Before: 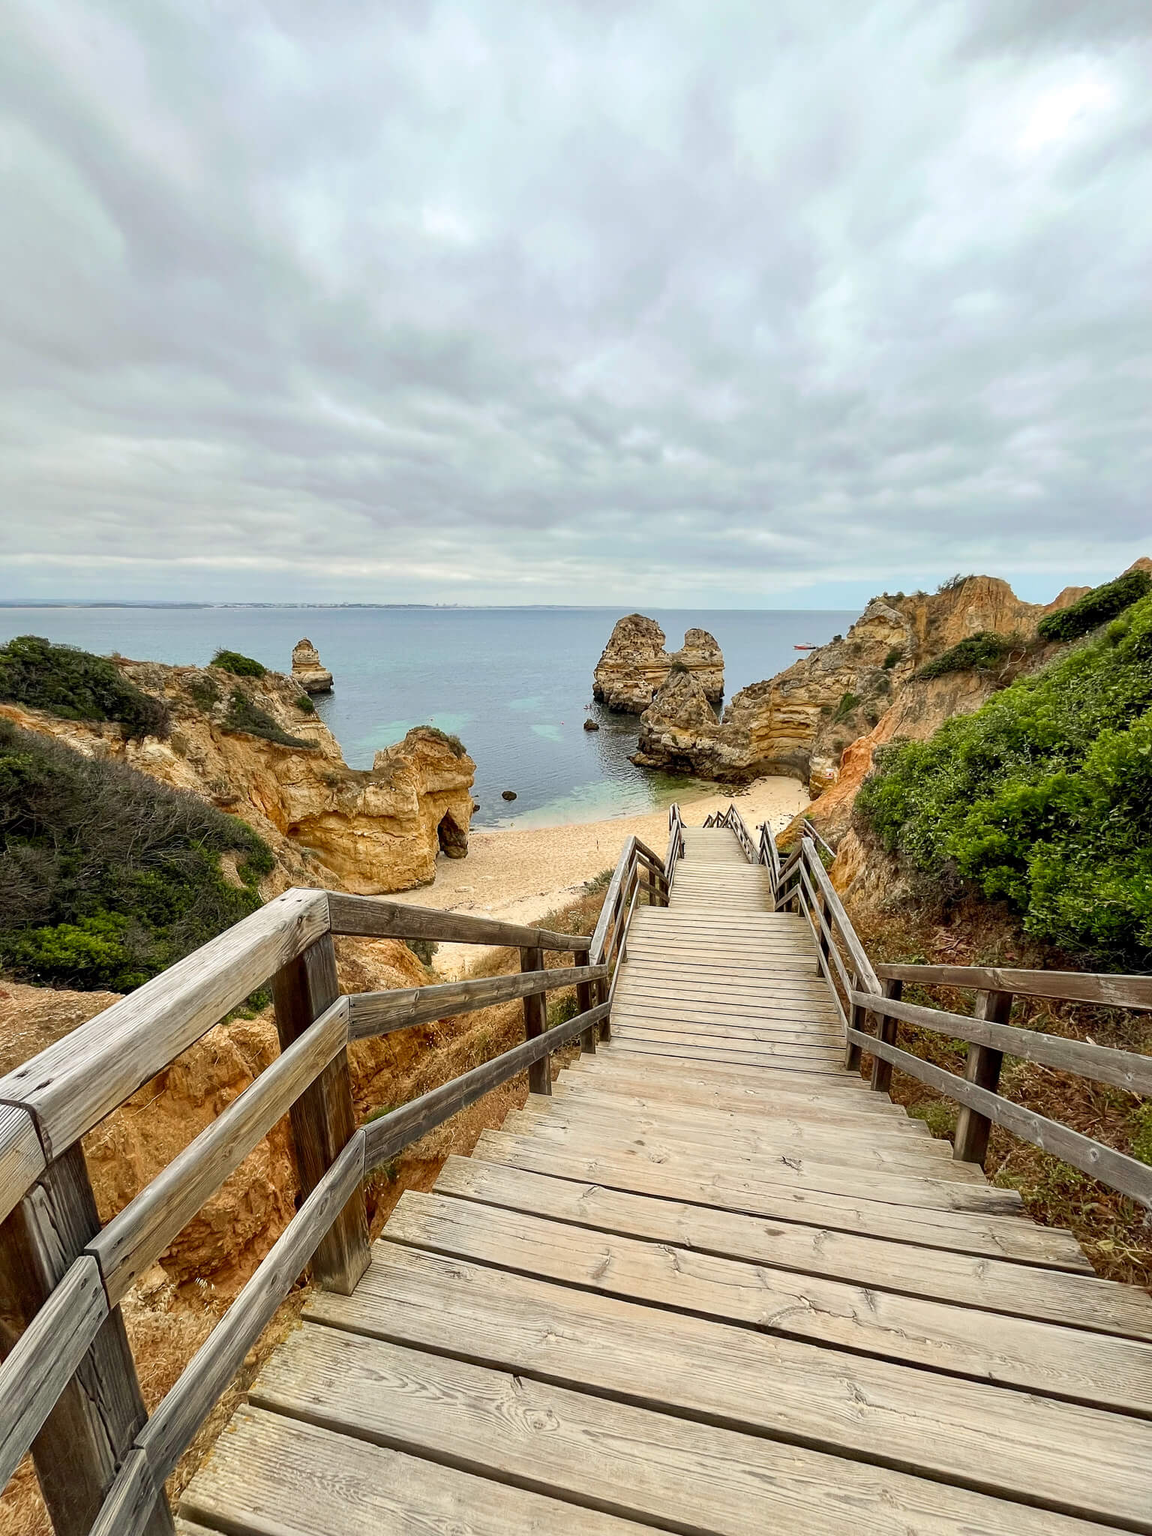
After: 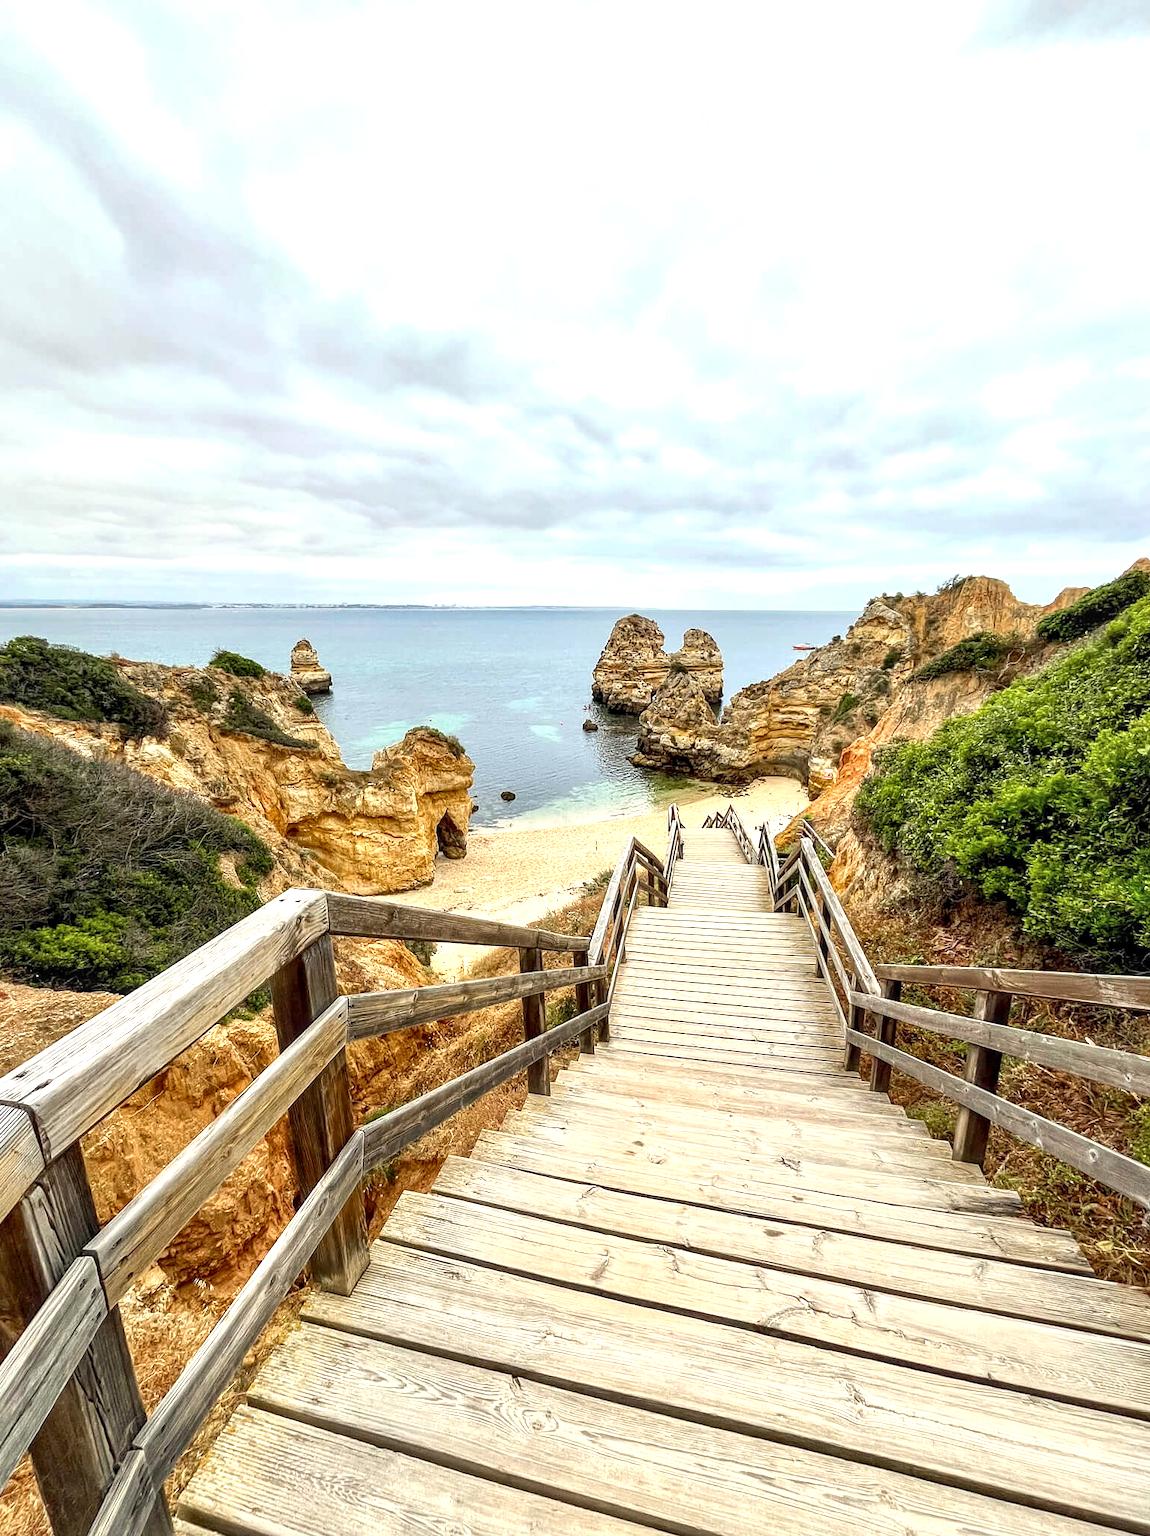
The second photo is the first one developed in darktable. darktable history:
exposure: black level correction 0, exposure 0.698 EV, compensate exposure bias true, compensate highlight preservation false
crop: left 0.184%
local contrast: detail 130%
